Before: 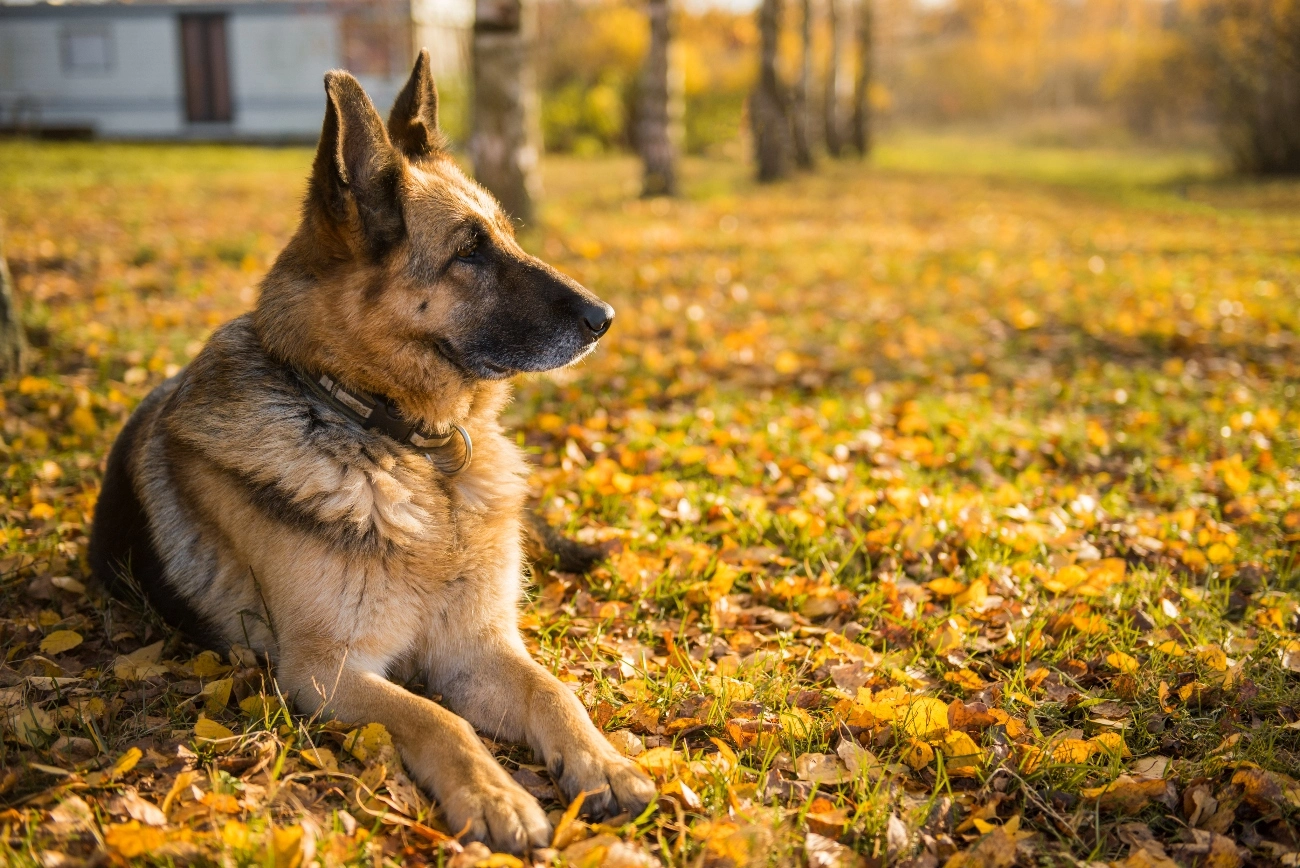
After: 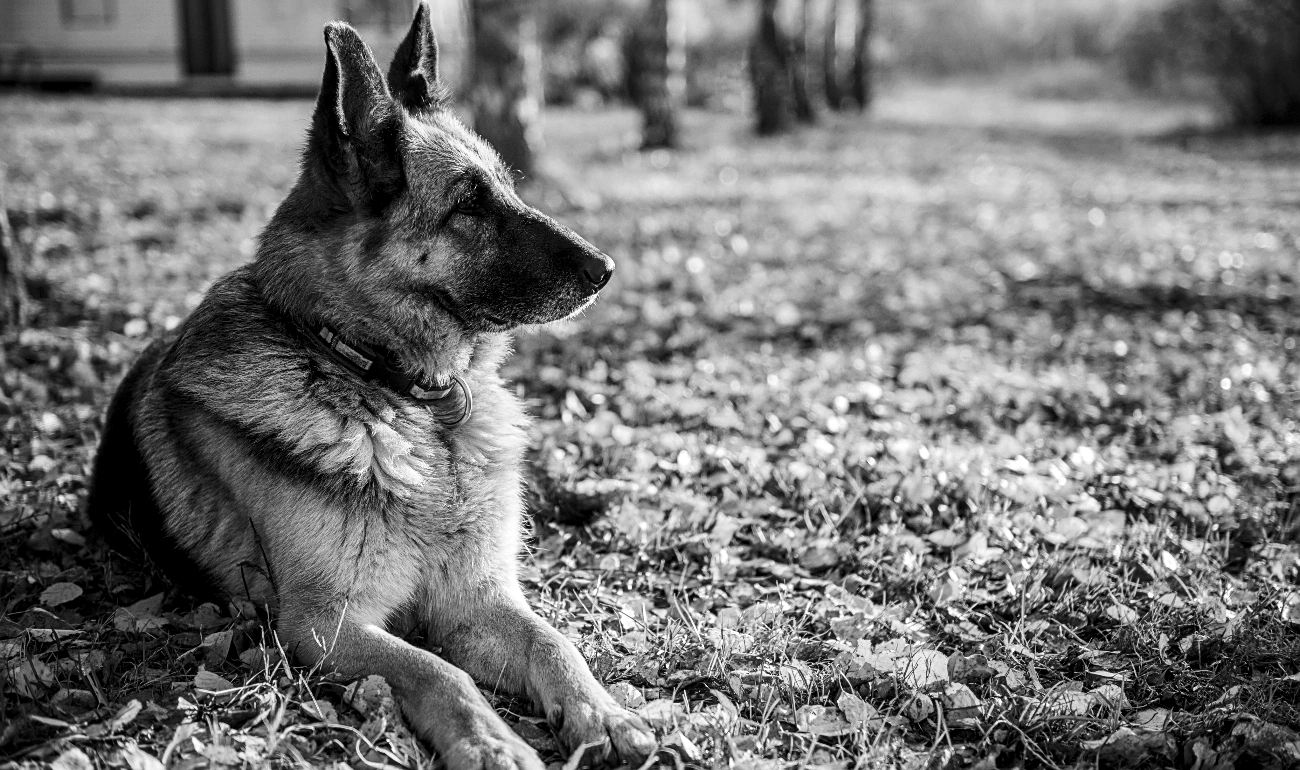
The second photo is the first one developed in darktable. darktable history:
white balance: emerald 1
crop and rotate: top 5.609%, bottom 5.609%
sharpen: on, module defaults
local contrast: detail 130%
contrast brightness saturation: contrast 0.19, brightness -0.11, saturation 0.21
monochrome: a 32, b 64, size 2.3
